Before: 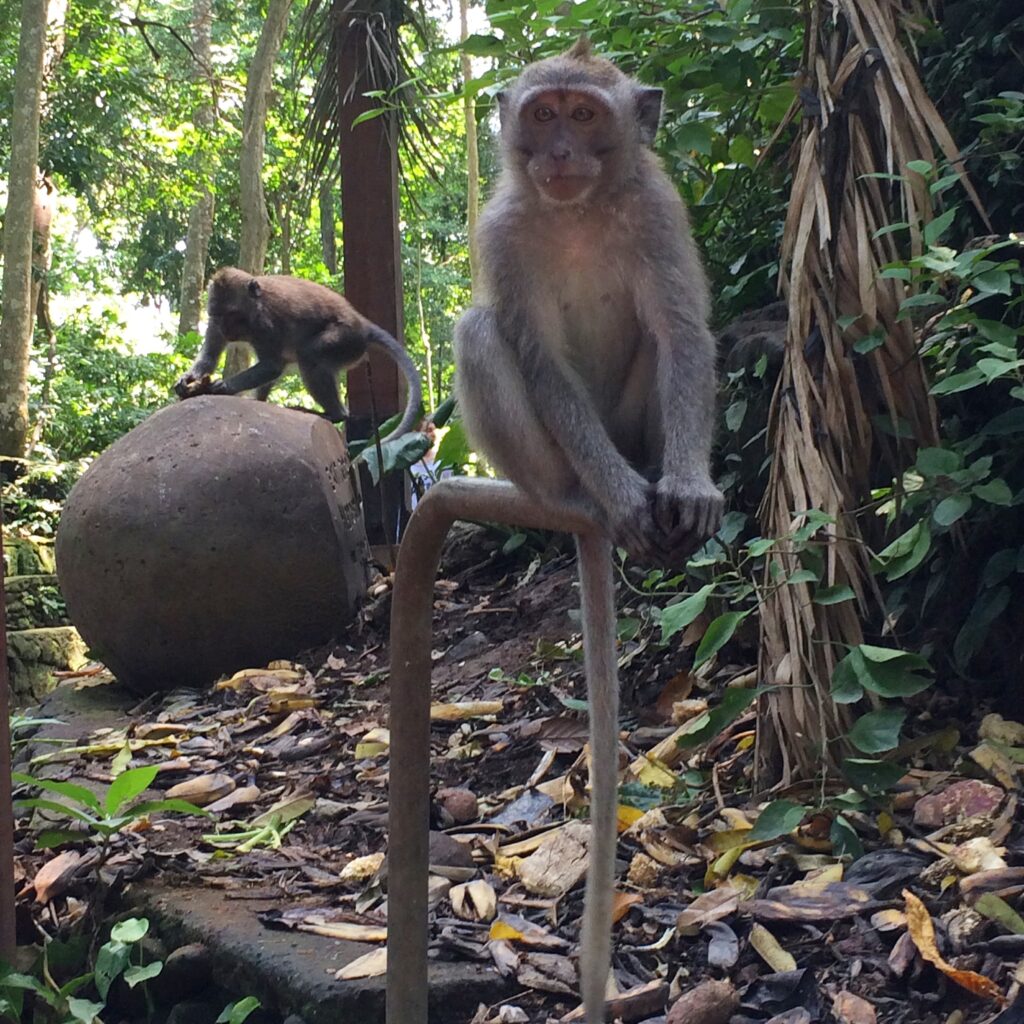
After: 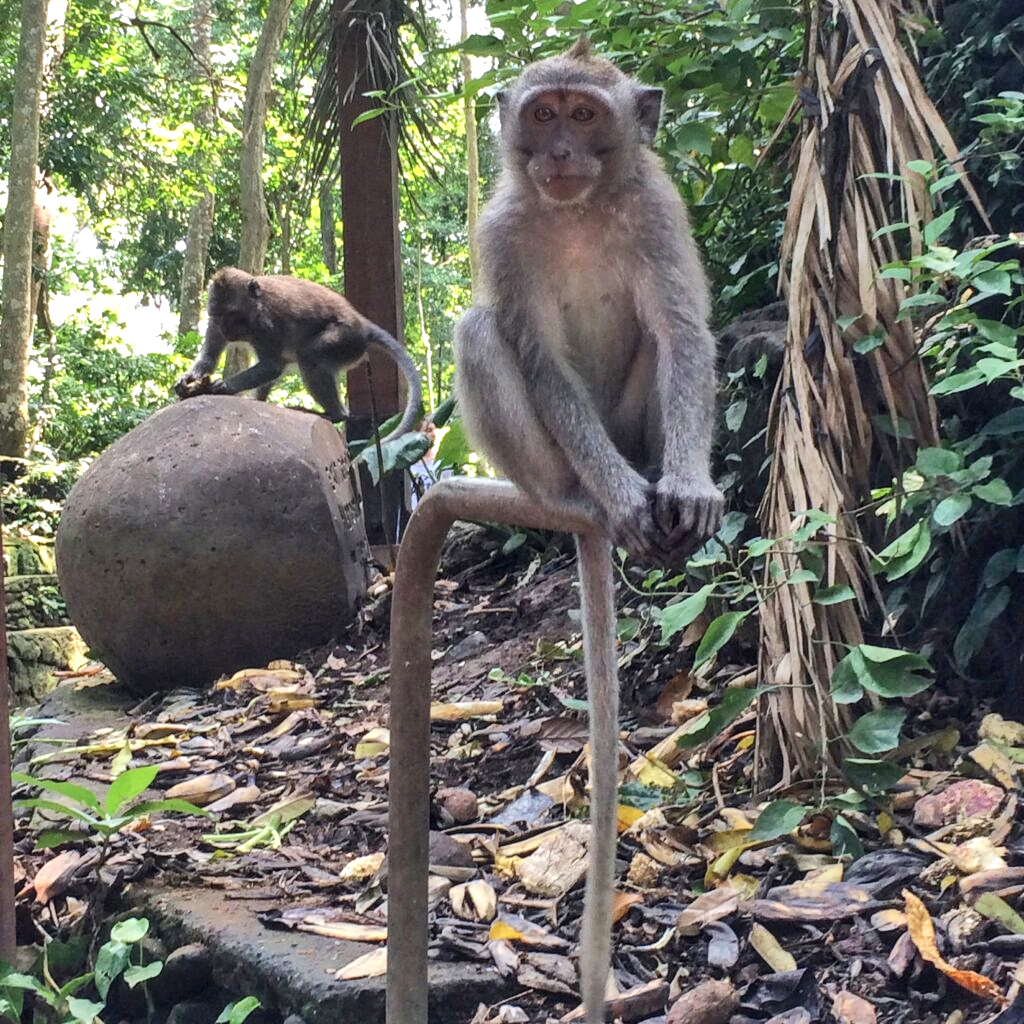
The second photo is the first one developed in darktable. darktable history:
local contrast: on, module defaults
shadows and highlights: radius 110.86, shadows 51.09, white point adjustment 9.16, highlights -4.17, highlights color adjustment 32.2%, soften with gaussian
